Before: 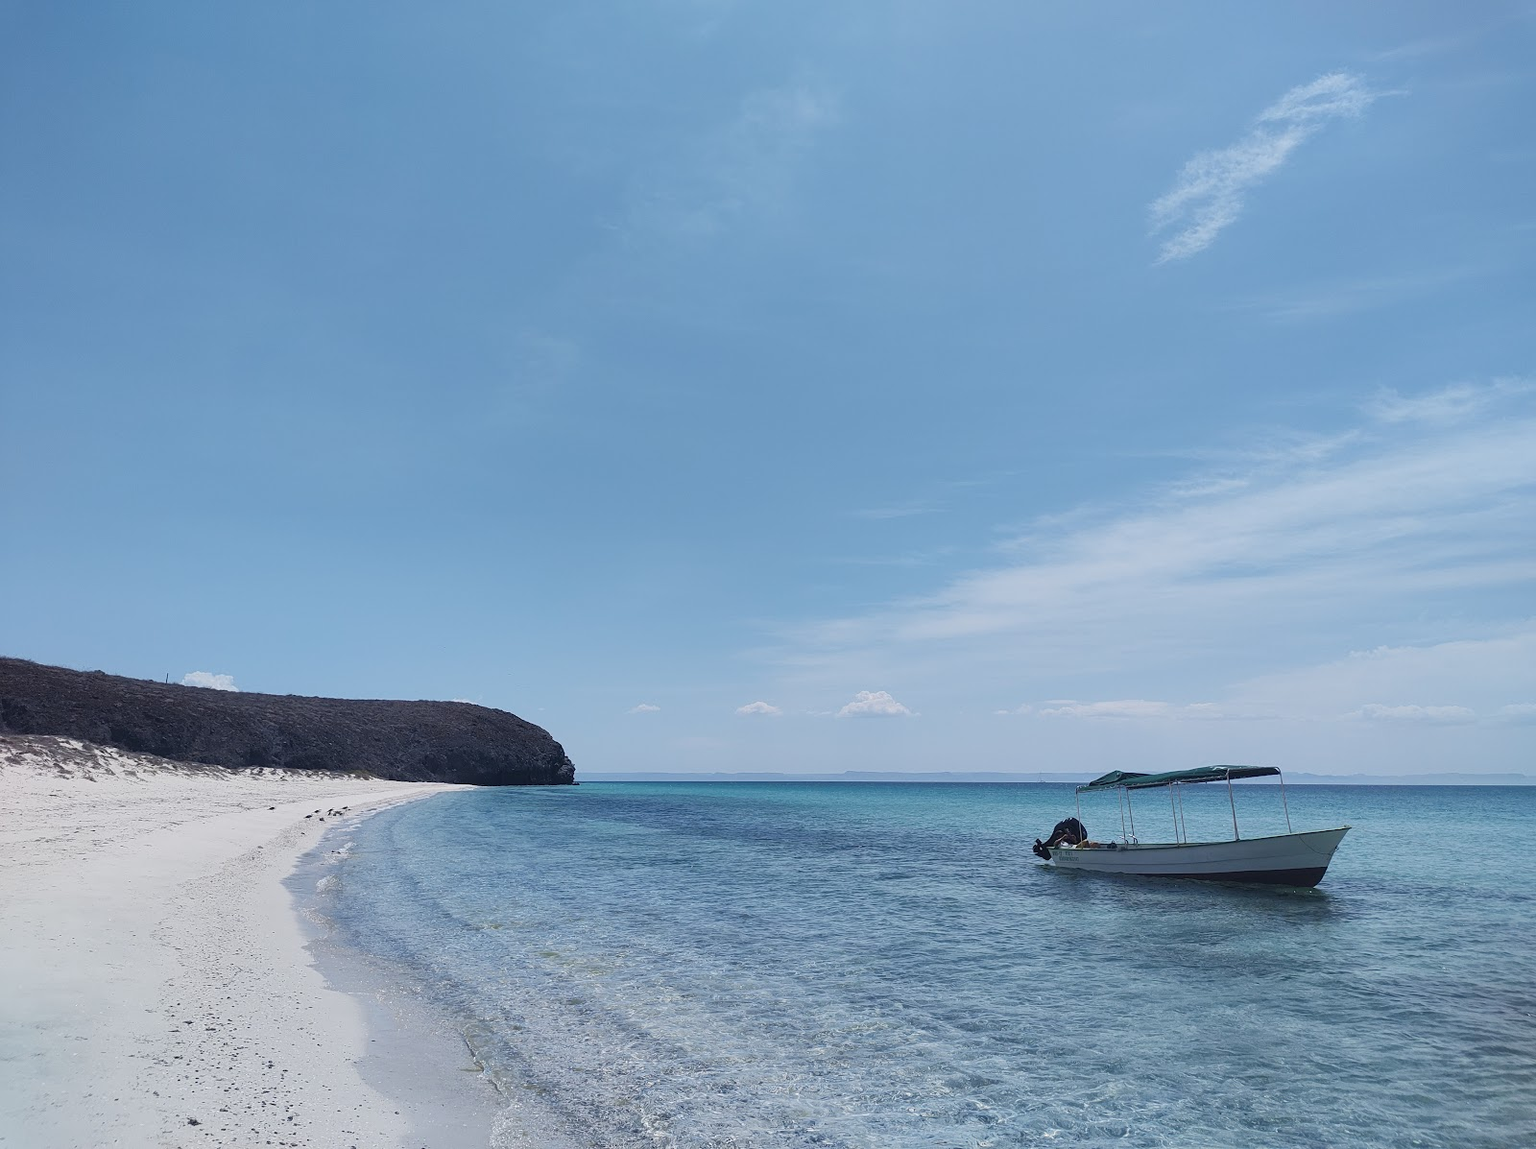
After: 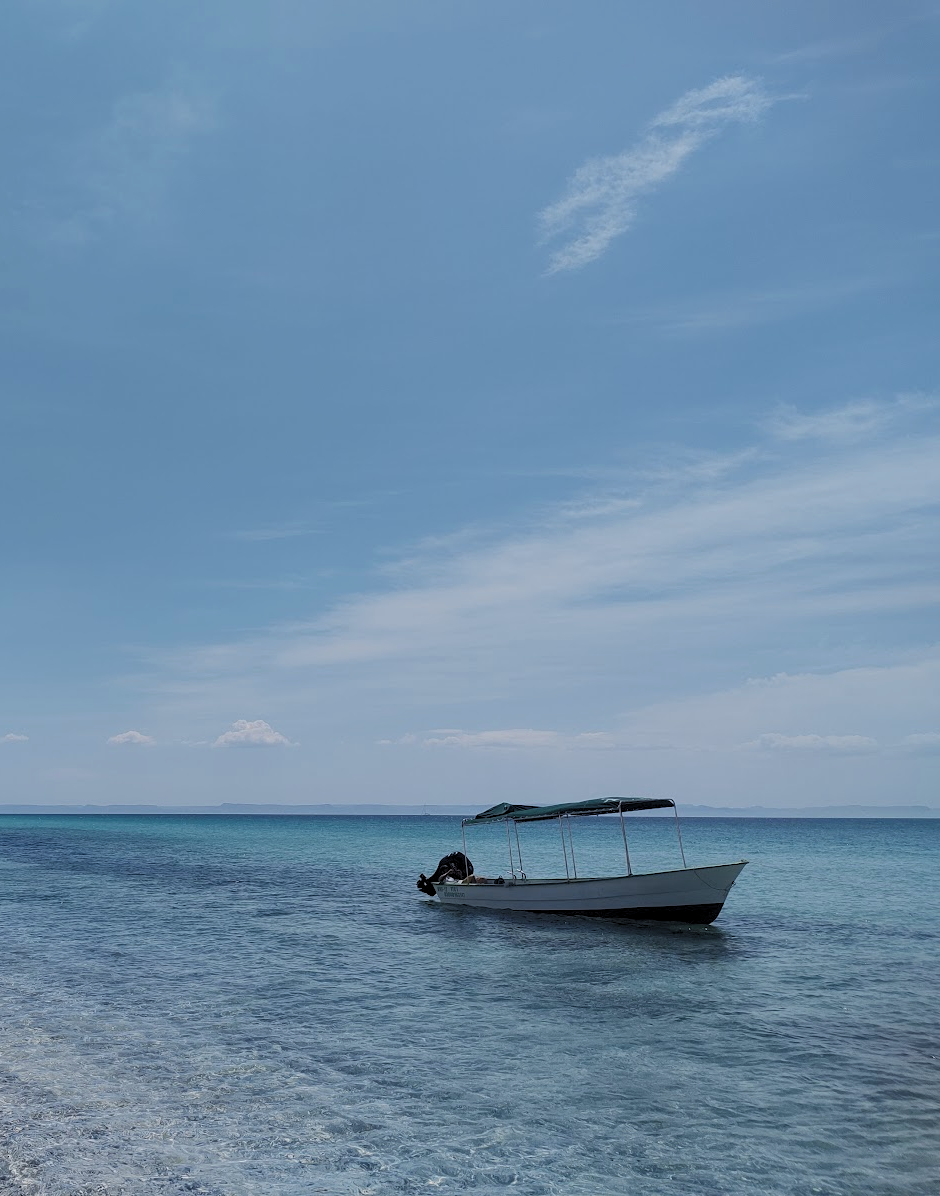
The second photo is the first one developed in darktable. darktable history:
crop: left 41.249%
levels: levels [0.073, 0.497, 0.972]
exposure: exposure -0.489 EV, compensate highlight preservation false
